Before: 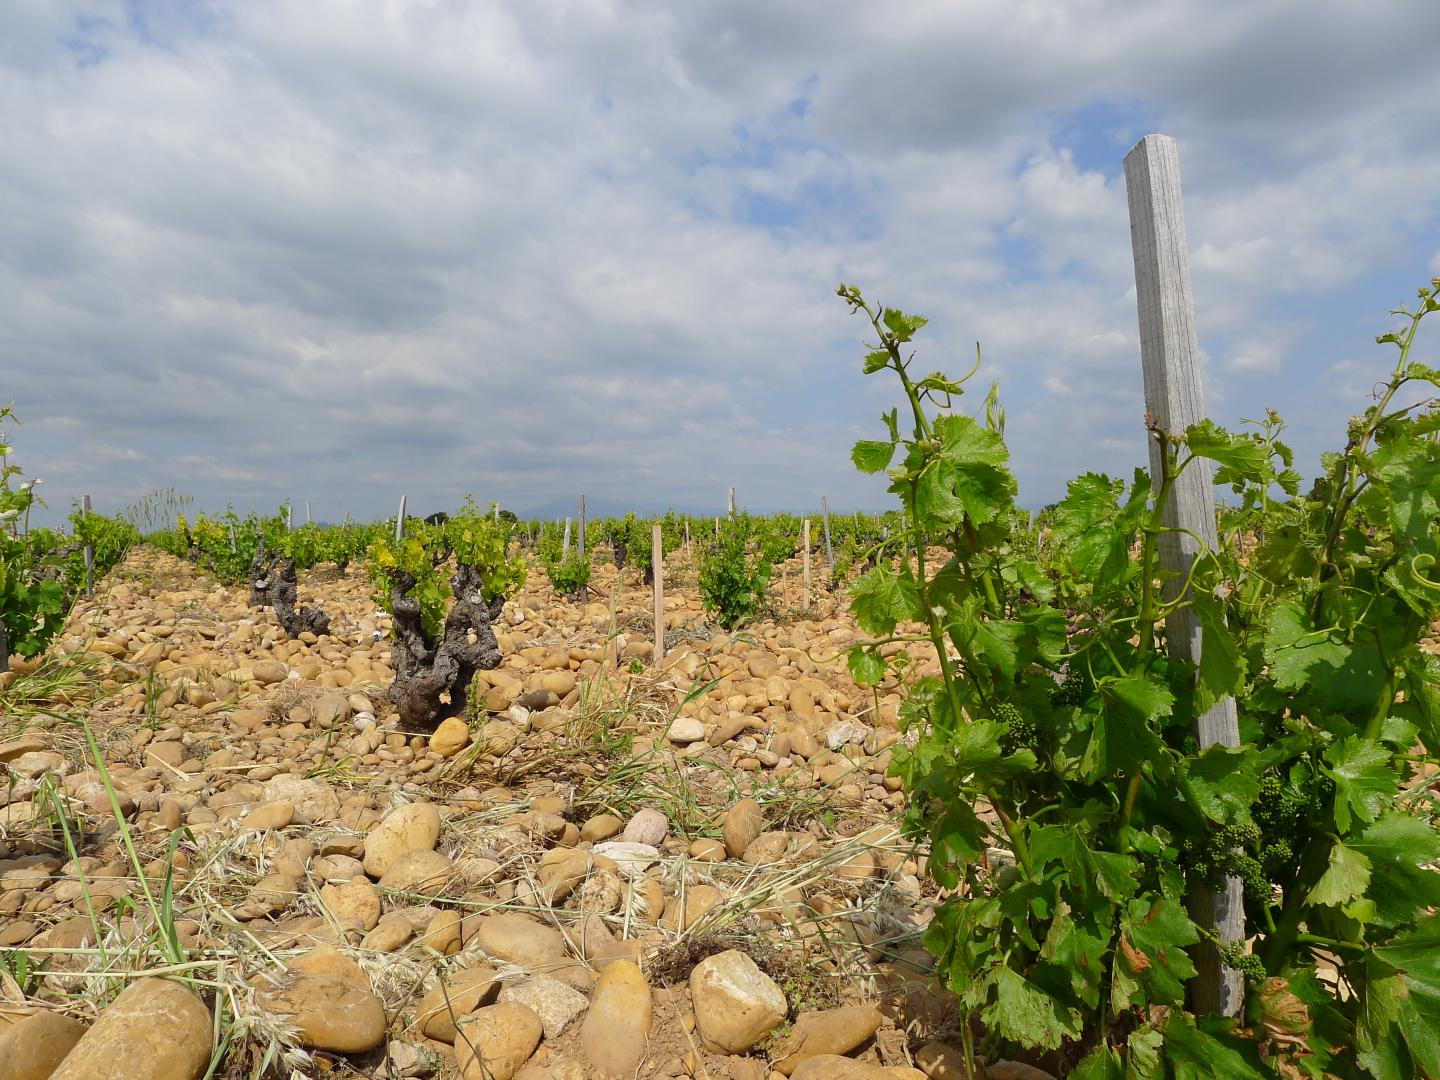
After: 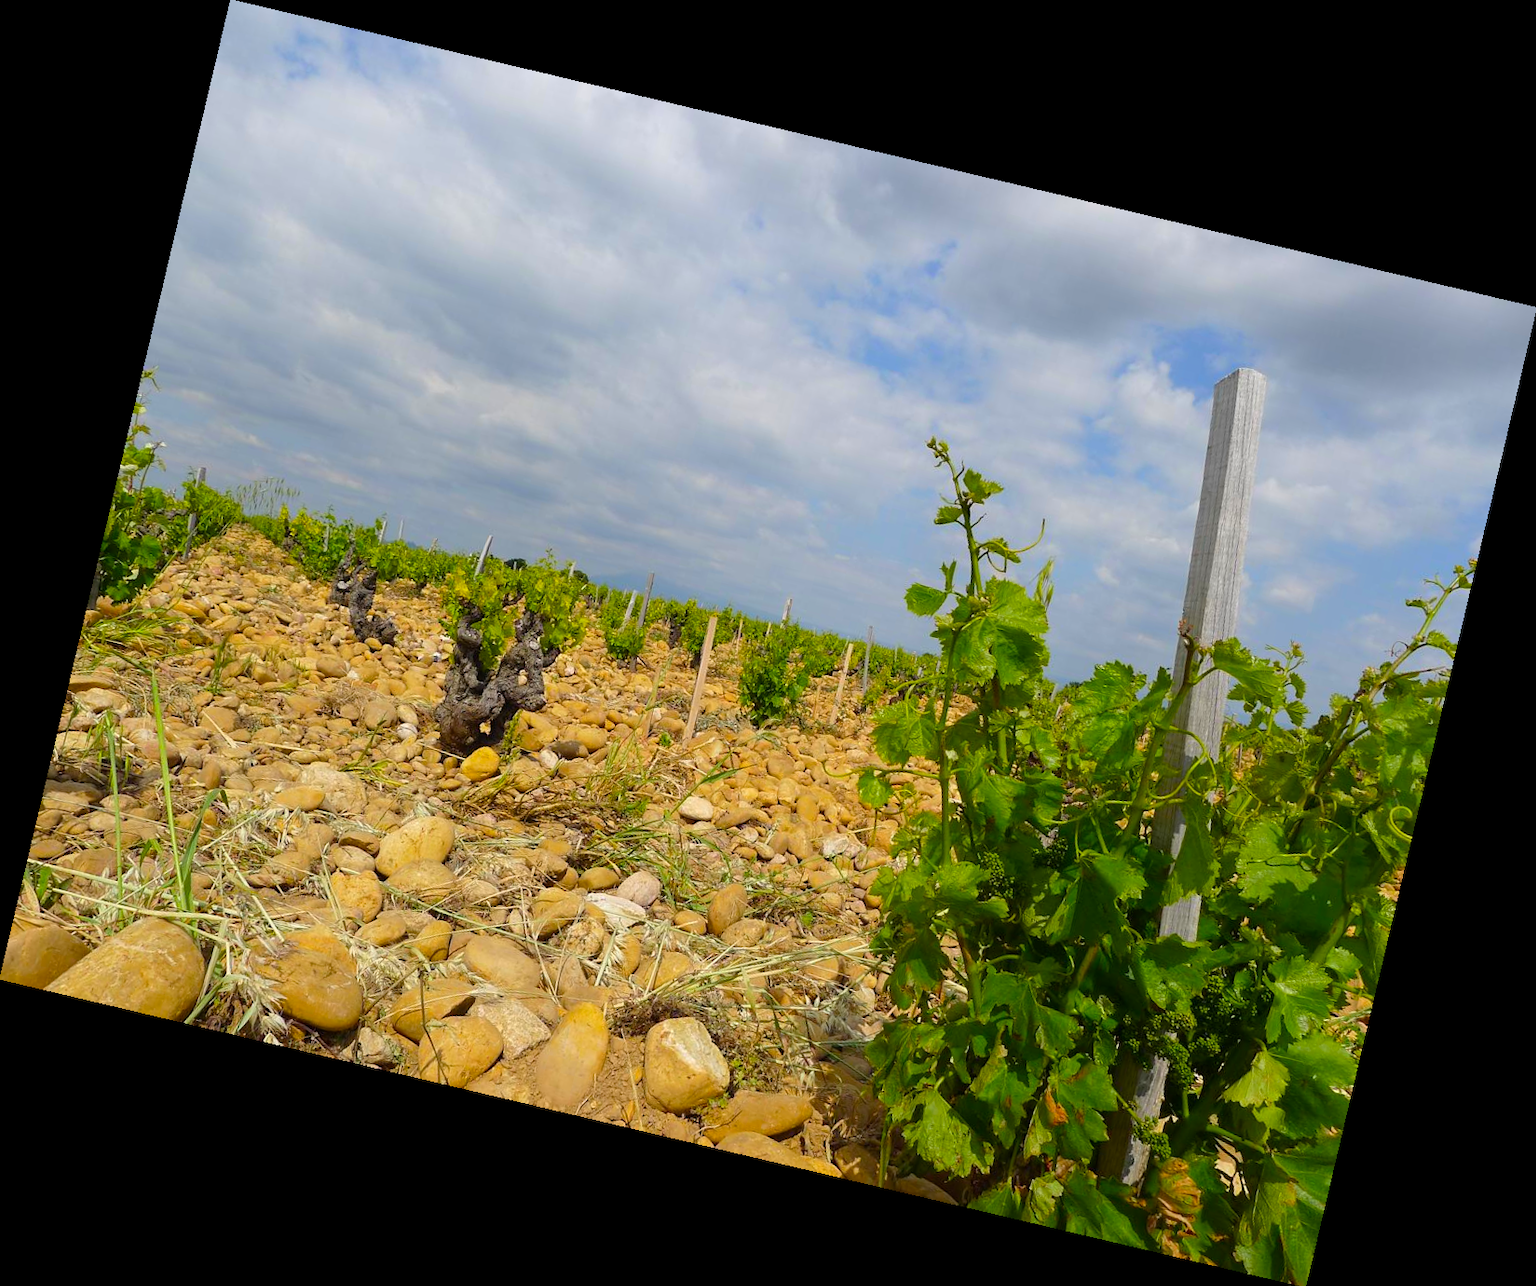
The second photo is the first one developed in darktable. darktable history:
rotate and perspective: rotation 13.27°, automatic cropping off
color balance rgb: perceptual saturation grading › global saturation 25%, global vibrance 20%
